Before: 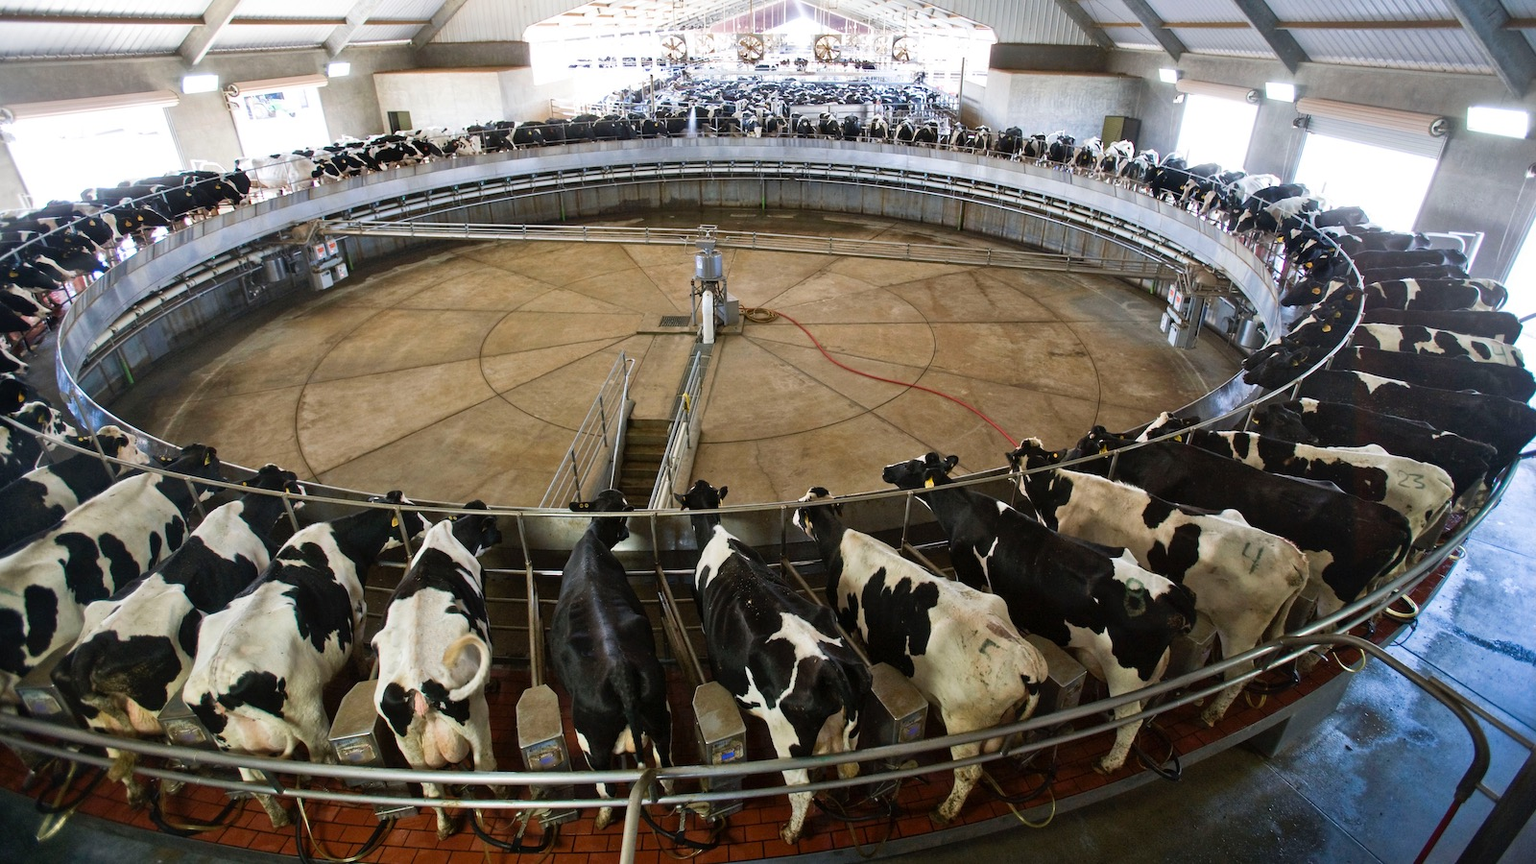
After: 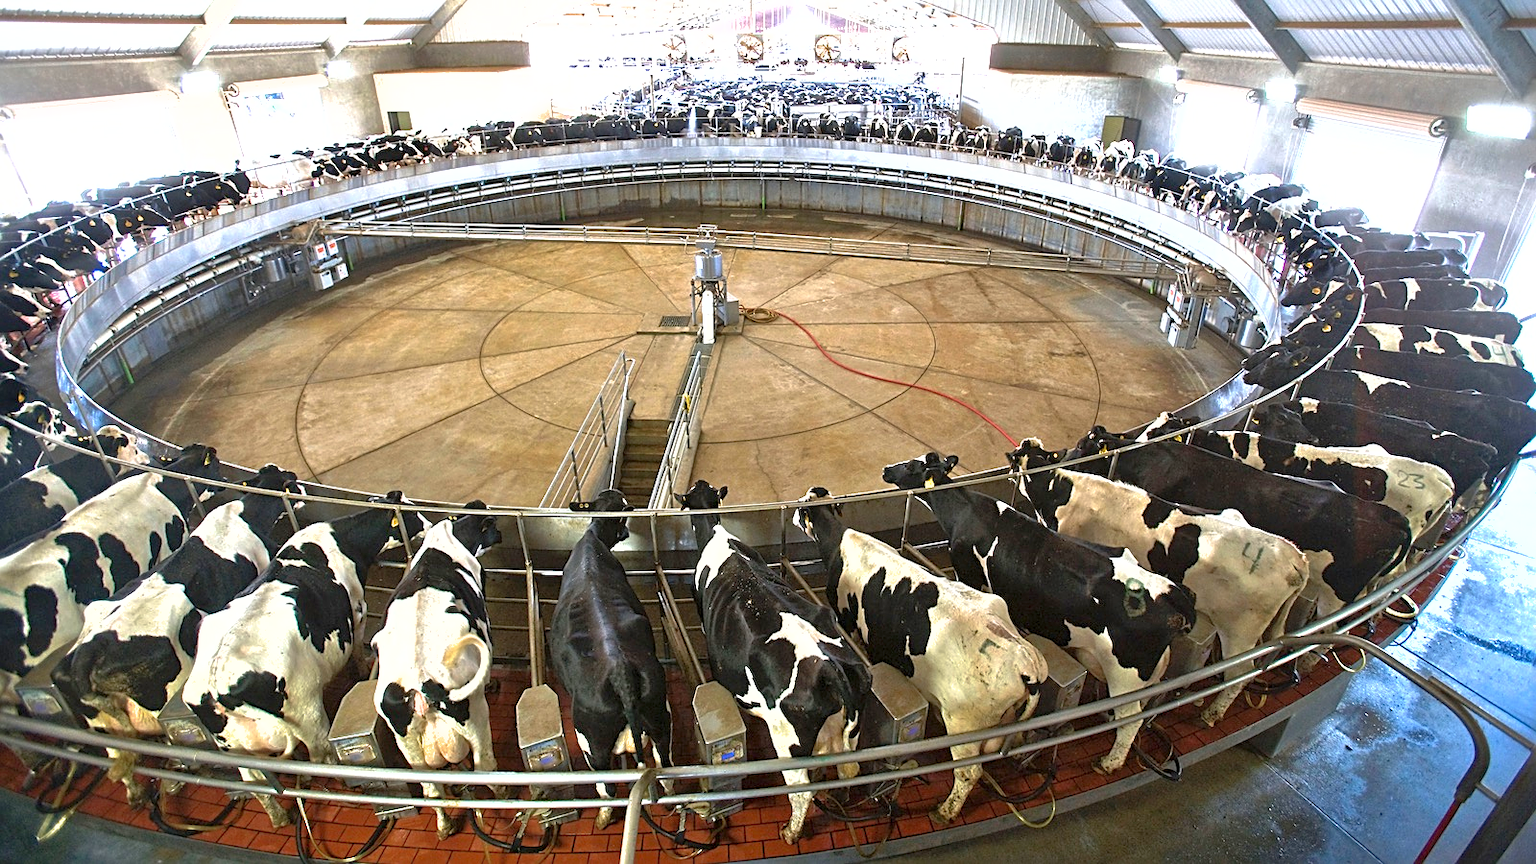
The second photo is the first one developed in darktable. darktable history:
exposure: exposure 1 EV, compensate highlight preservation false
sharpen: on, module defaults
shadows and highlights: on, module defaults
tone equalizer: on, module defaults
